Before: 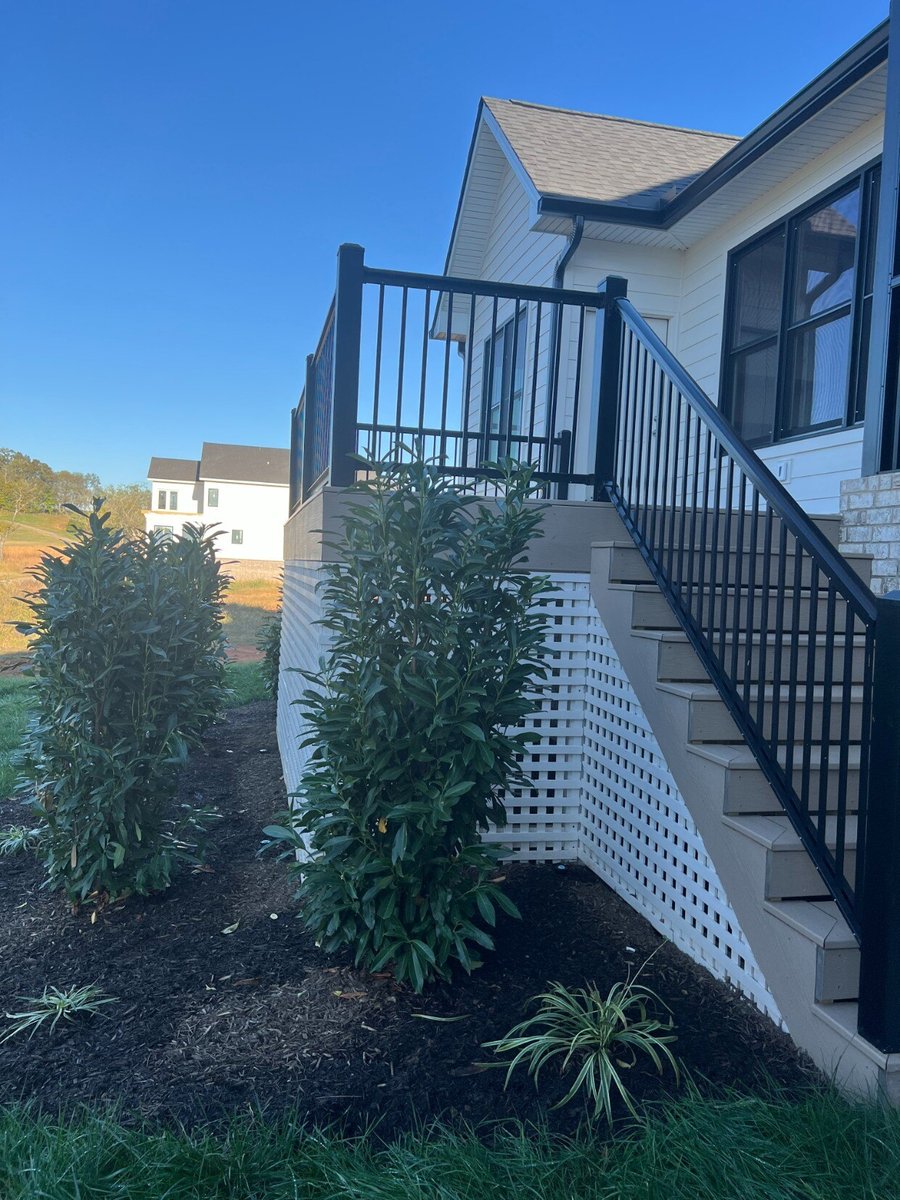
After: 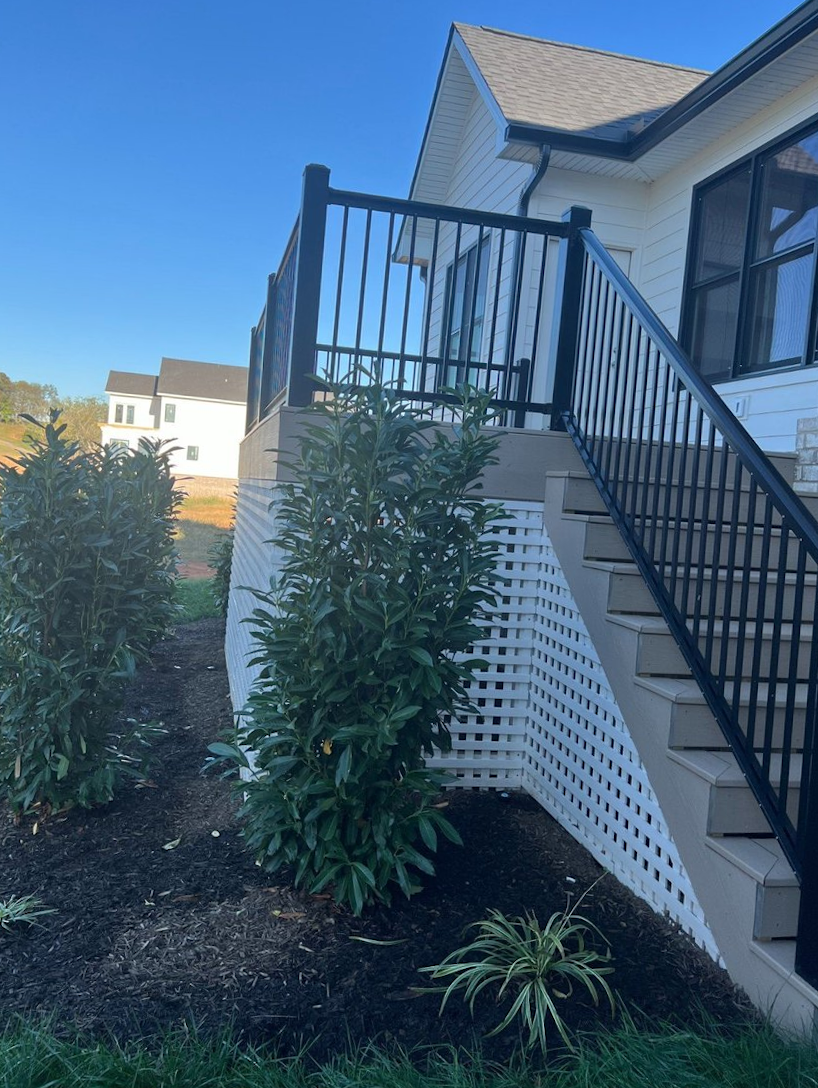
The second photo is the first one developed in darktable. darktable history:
crop and rotate: angle -2.08°, left 3.112%, top 4.306%, right 1.61%, bottom 0.637%
